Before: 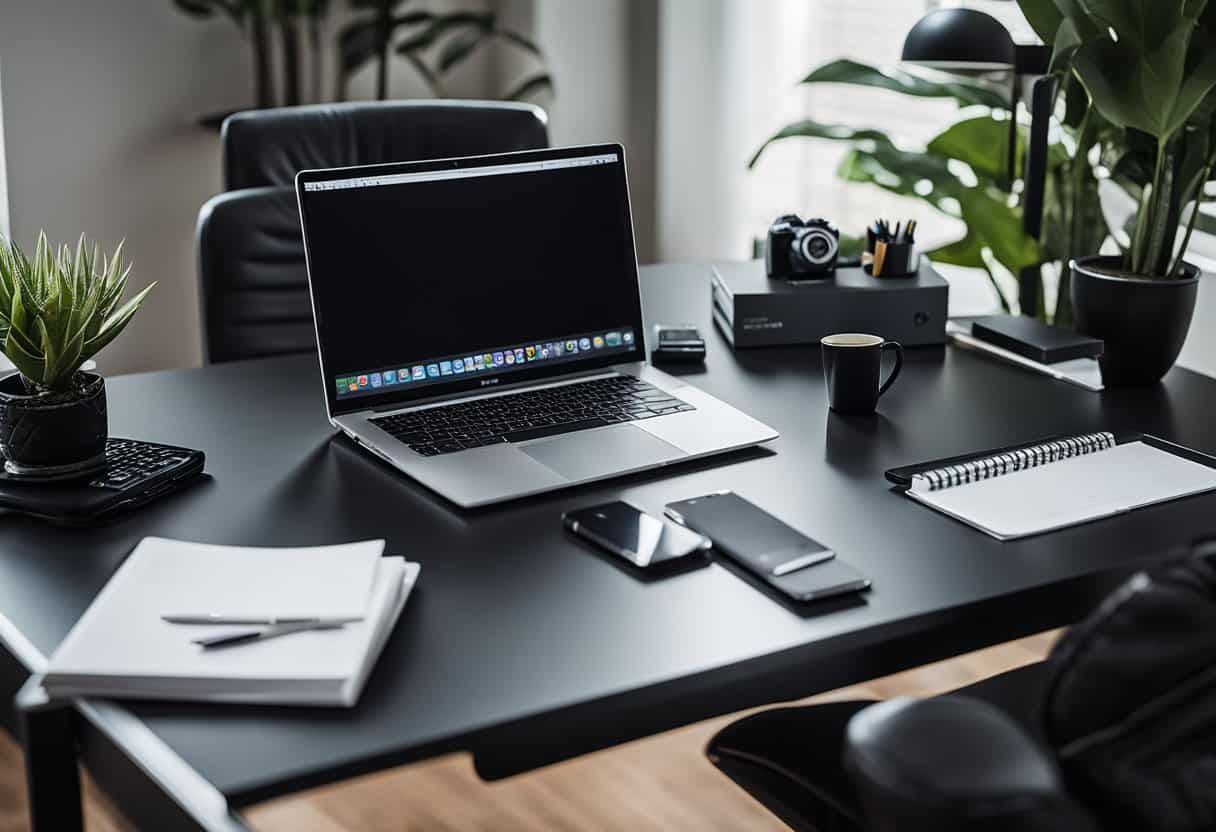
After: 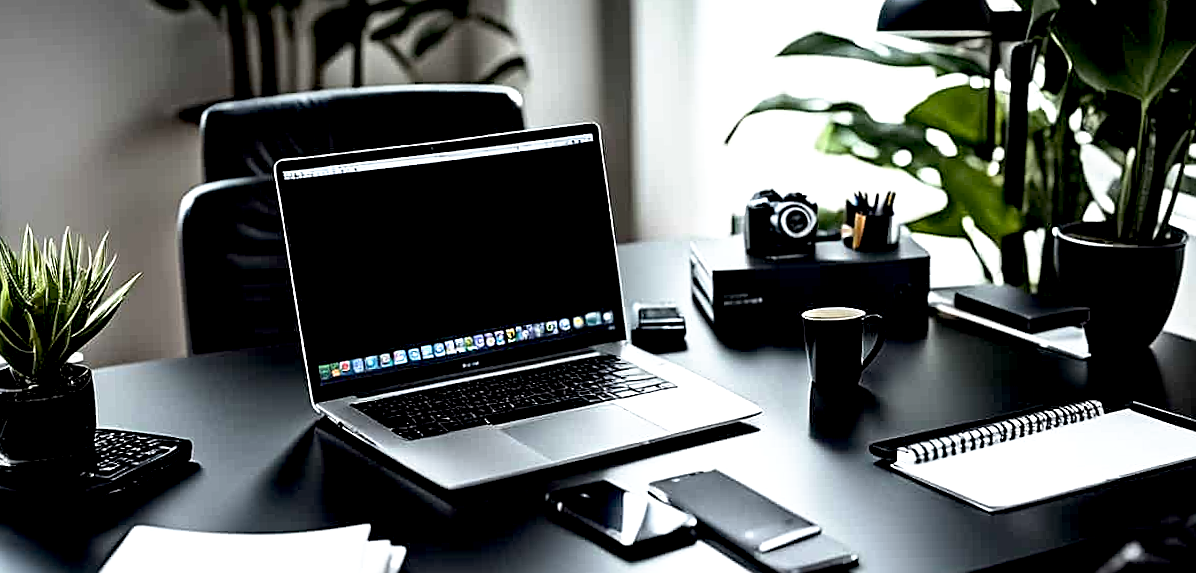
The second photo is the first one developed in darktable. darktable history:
sharpen: on, module defaults
base curve: curves: ch0 [(0.017, 0) (0.425, 0.441) (0.844, 0.933) (1, 1)], preserve colors none
rotate and perspective: rotation -1.32°, lens shift (horizontal) -0.031, crop left 0.015, crop right 0.985, crop top 0.047, crop bottom 0.982
crop: bottom 28.576%
tone equalizer: -8 EV -0.75 EV, -7 EV -0.7 EV, -6 EV -0.6 EV, -5 EV -0.4 EV, -3 EV 0.4 EV, -2 EV 0.6 EV, -1 EV 0.7 EV, +0 EV 0.75 EV, edges refinement/feathering 500, mask exposure compensation -1.57 EV, preserve details no
